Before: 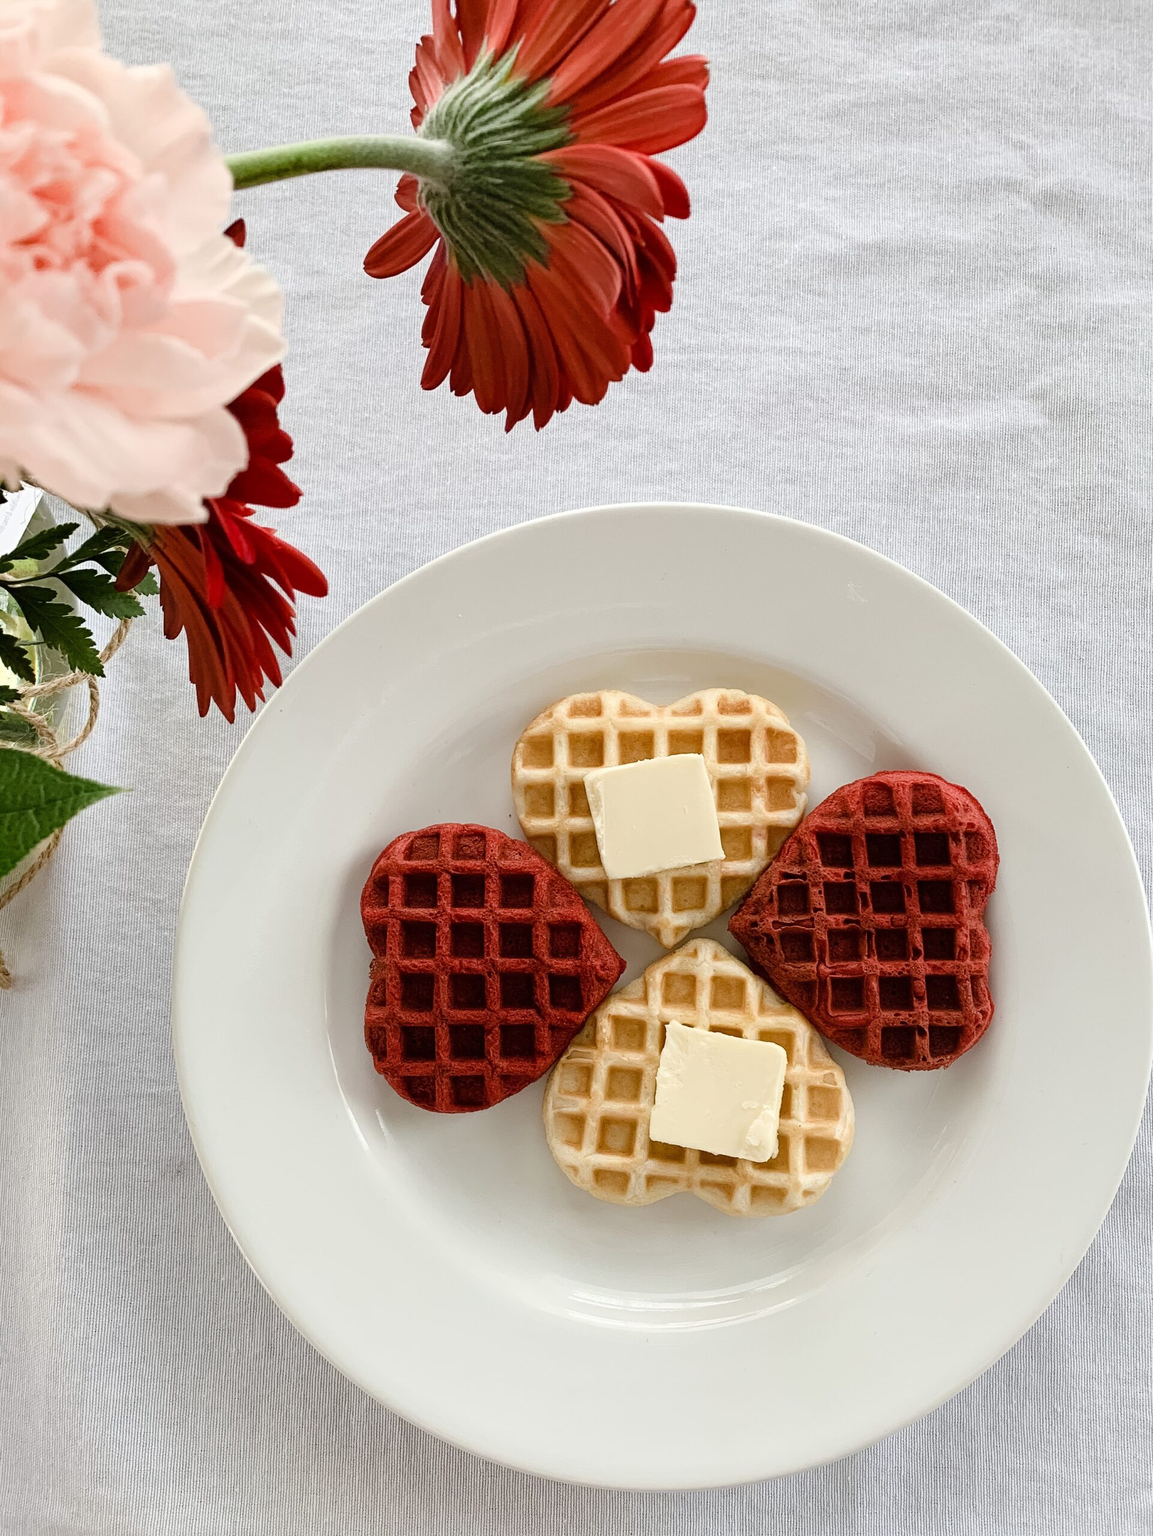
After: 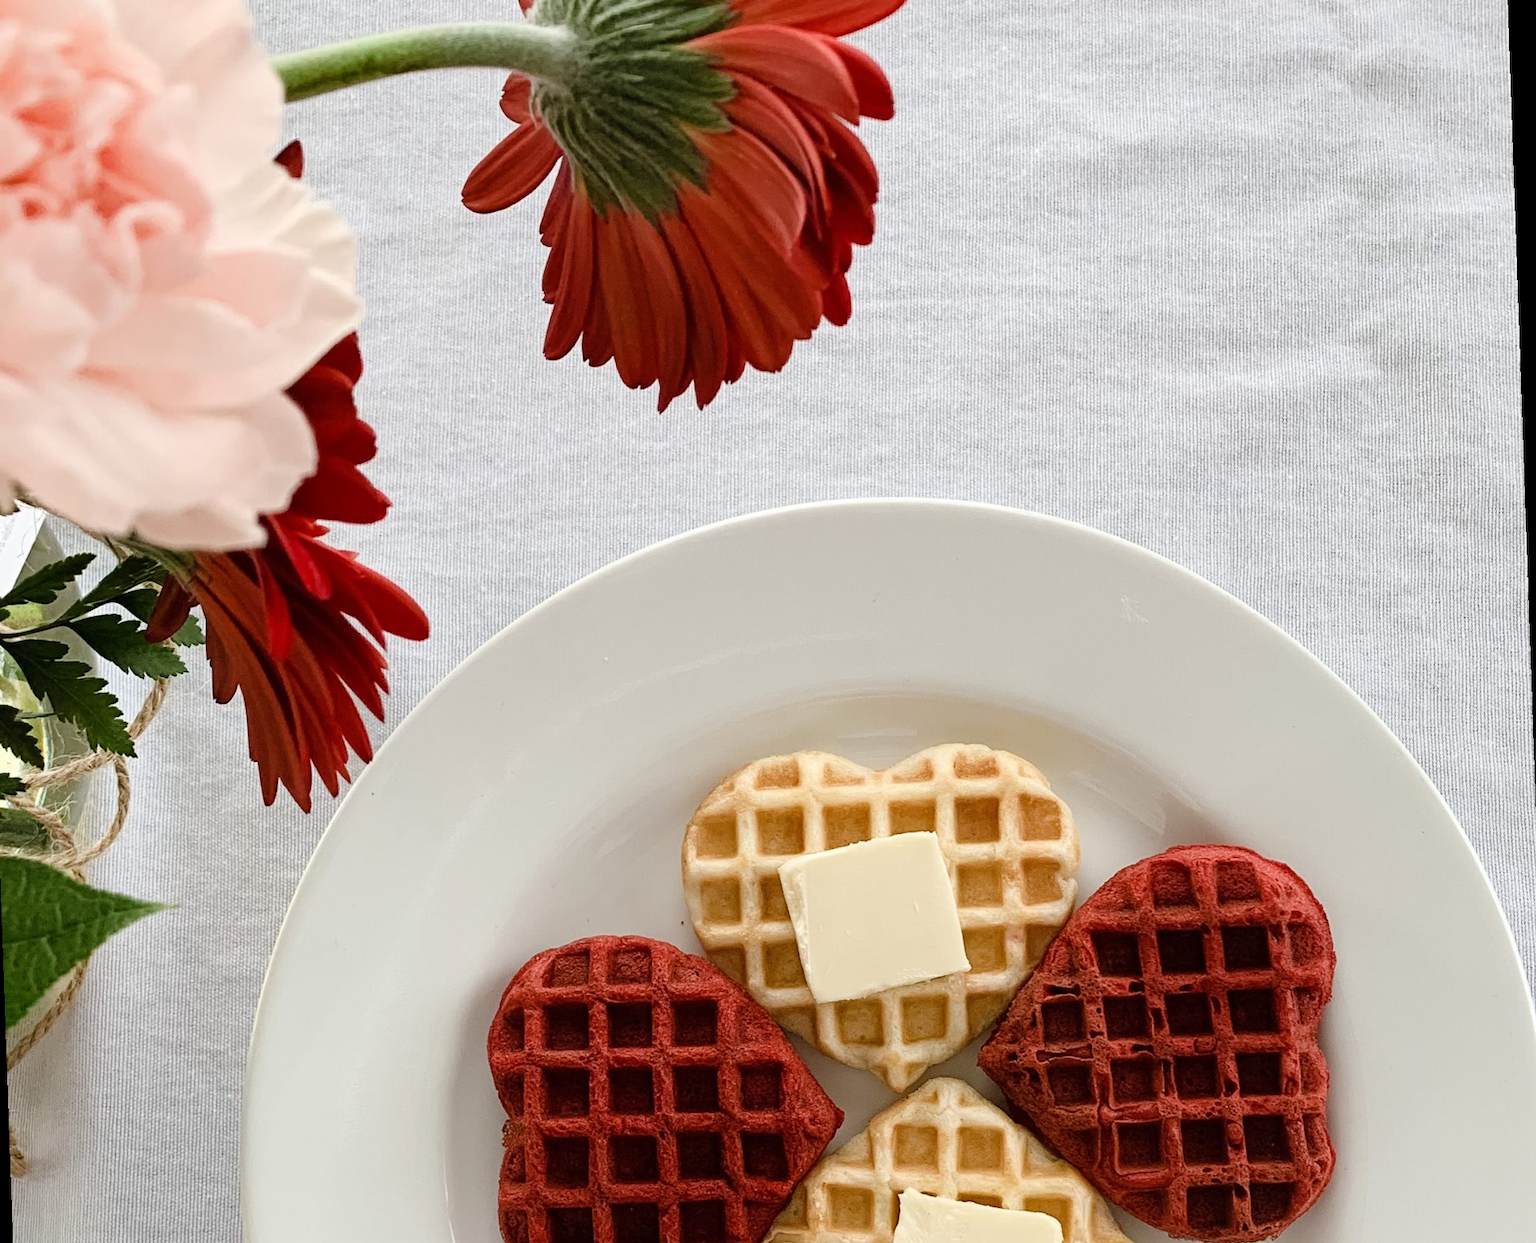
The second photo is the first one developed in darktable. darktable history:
rotate and perspective: rotation -2°, crop left 0.022, crop right 0.978, crop top 0.049, crop bottom 0.951
crop and rotate: top 4.848%, bottom 29.503%
